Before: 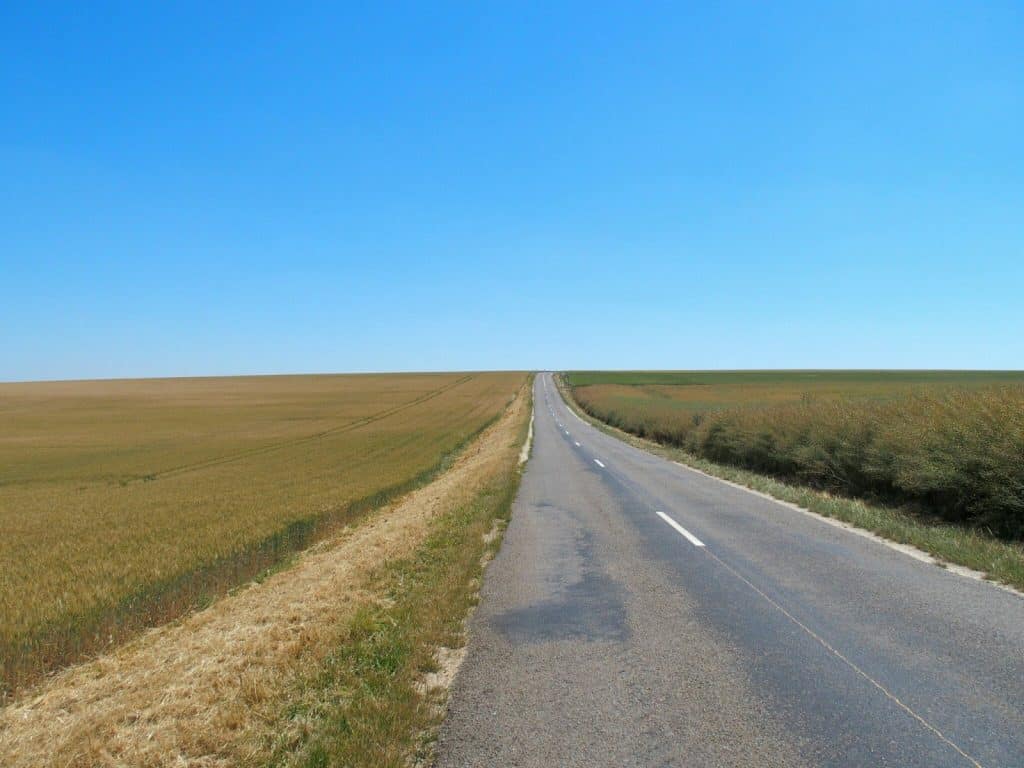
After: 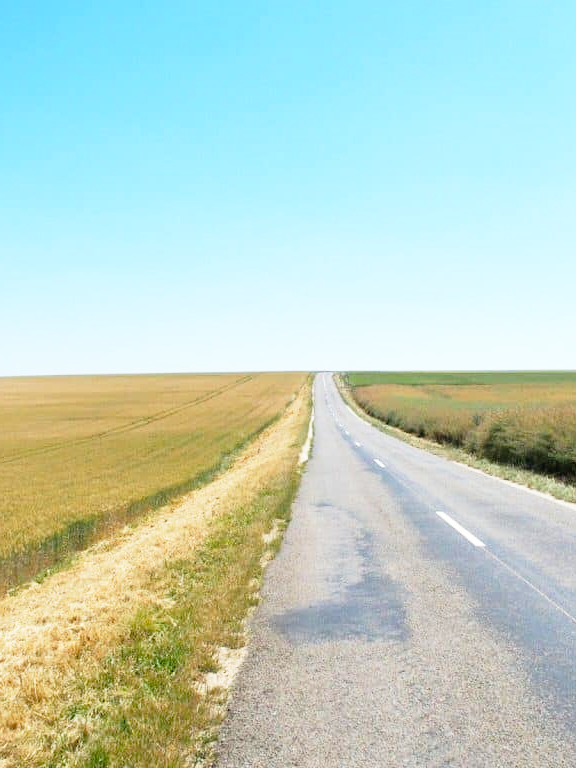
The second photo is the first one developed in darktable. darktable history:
crop: left 21.501%, right 22.212%
base curve: curves: ch0 [(0, 0) (0.012, 0.01) (0.073, 0.168) (0.31, 0.711) (0.645, 0.957) (1, 1)], preserve colors none
